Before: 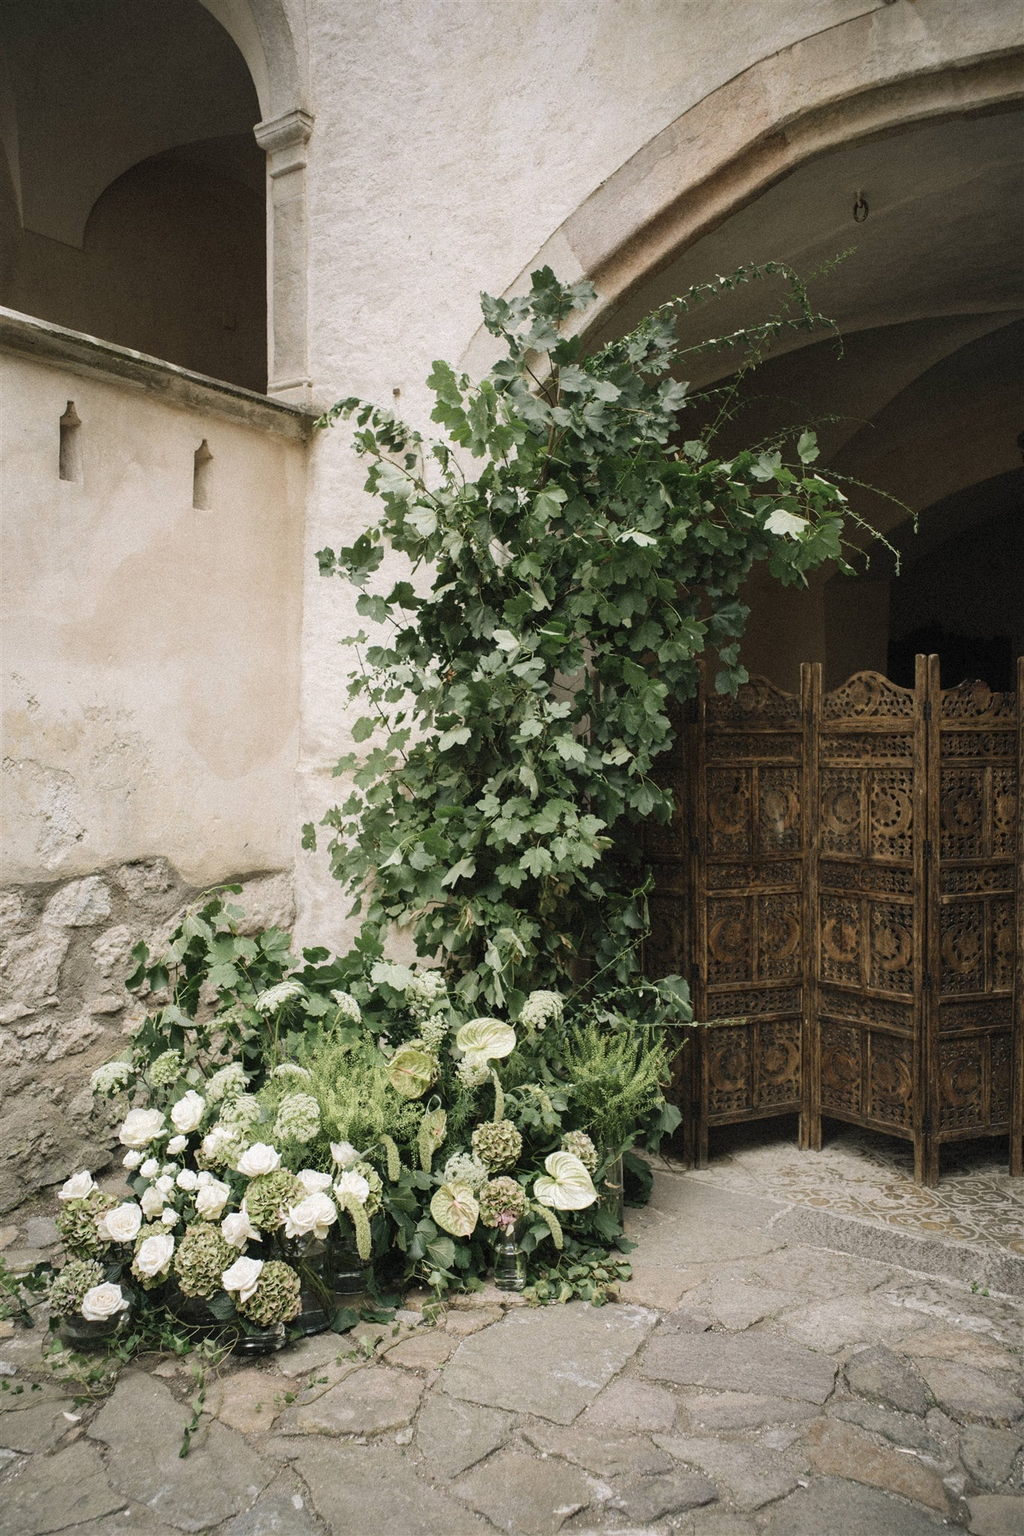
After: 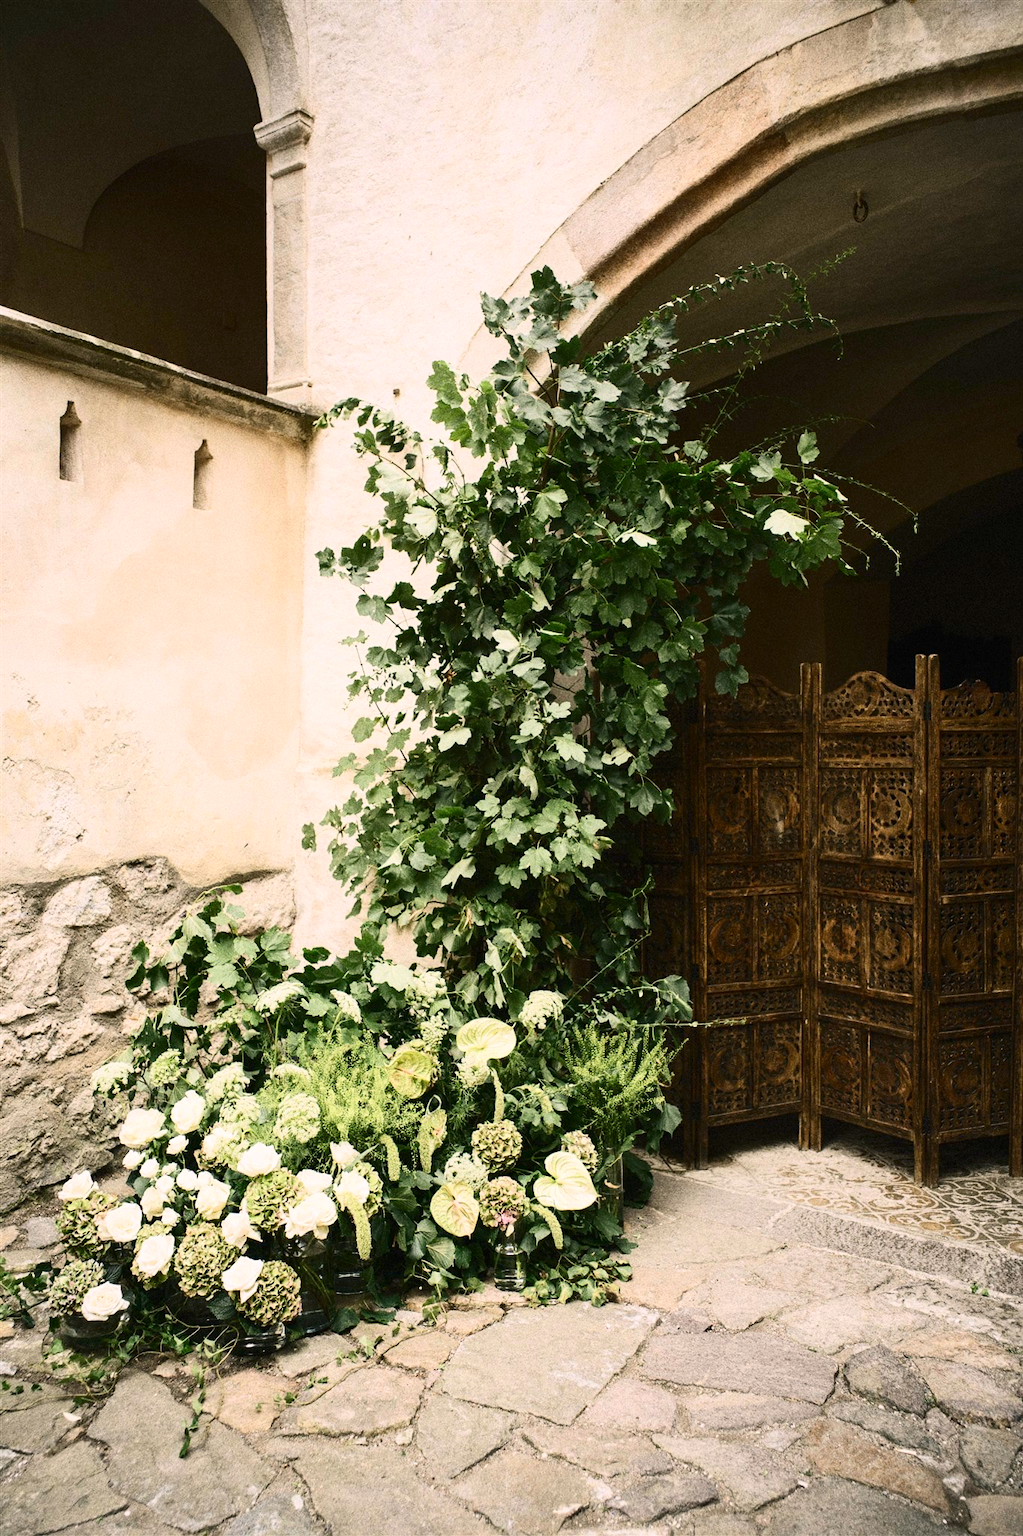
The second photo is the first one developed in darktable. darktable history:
contrast brightness saturation: contrast 0.4, brightness 0.1, saturation 0.21
color correction: highlights a* 3.22, highlights b* 1.93, saturation 1.19
